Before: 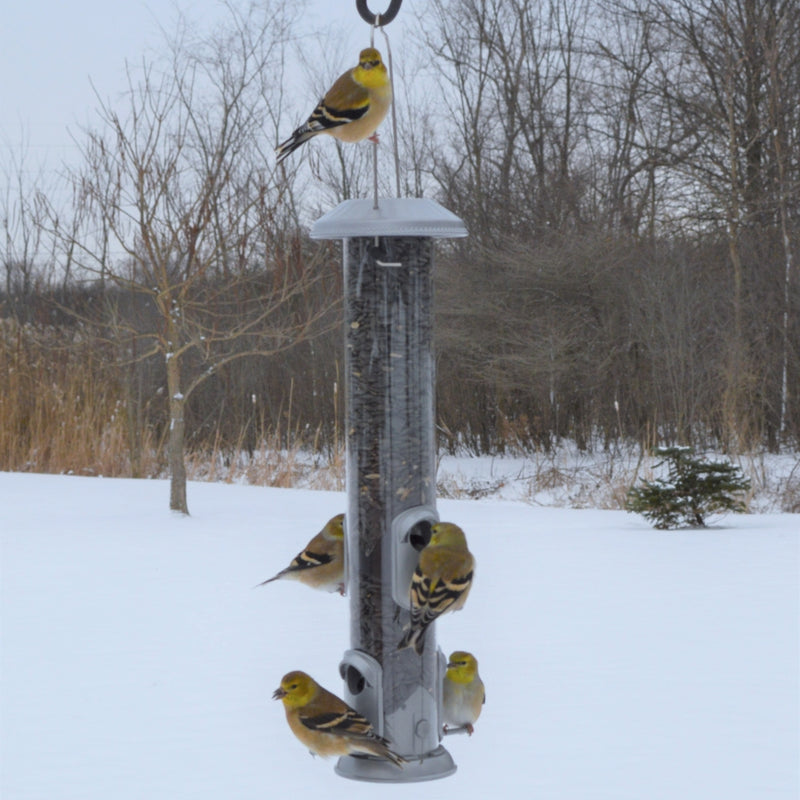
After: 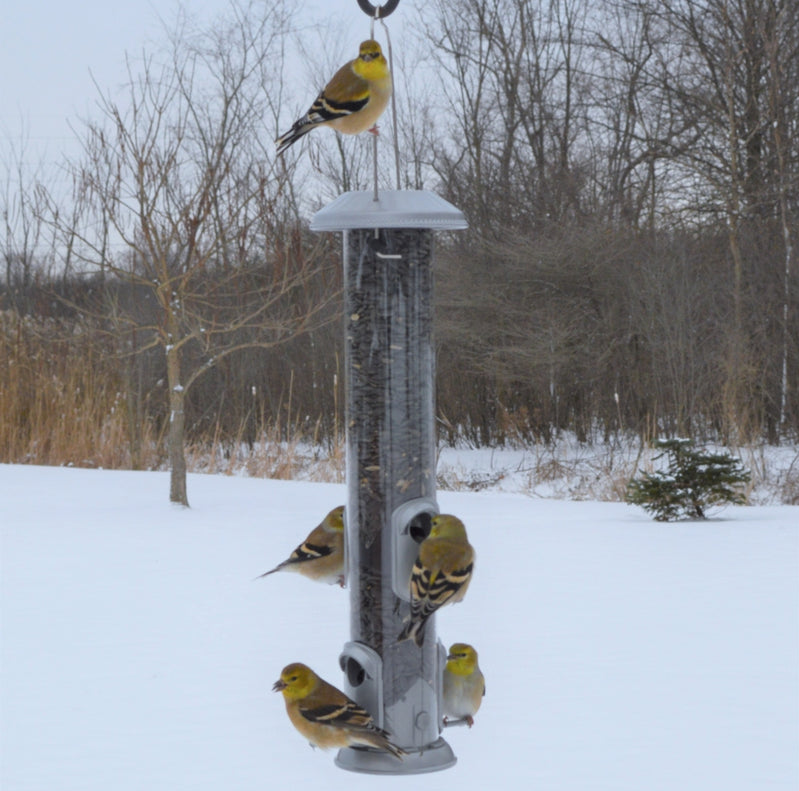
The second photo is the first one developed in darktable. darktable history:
crop: top 1.043%, right 0.05%
